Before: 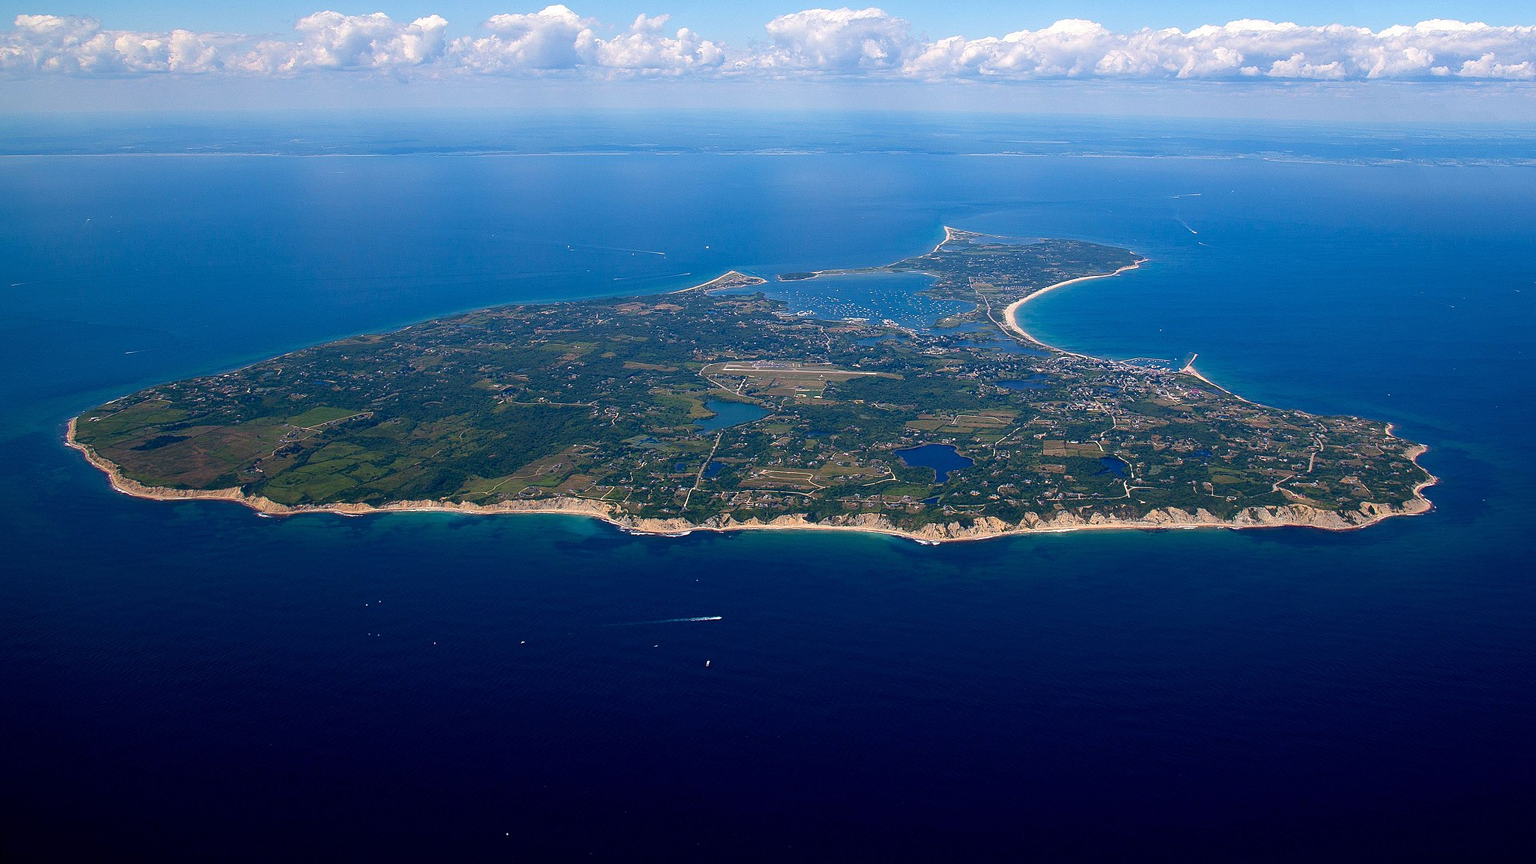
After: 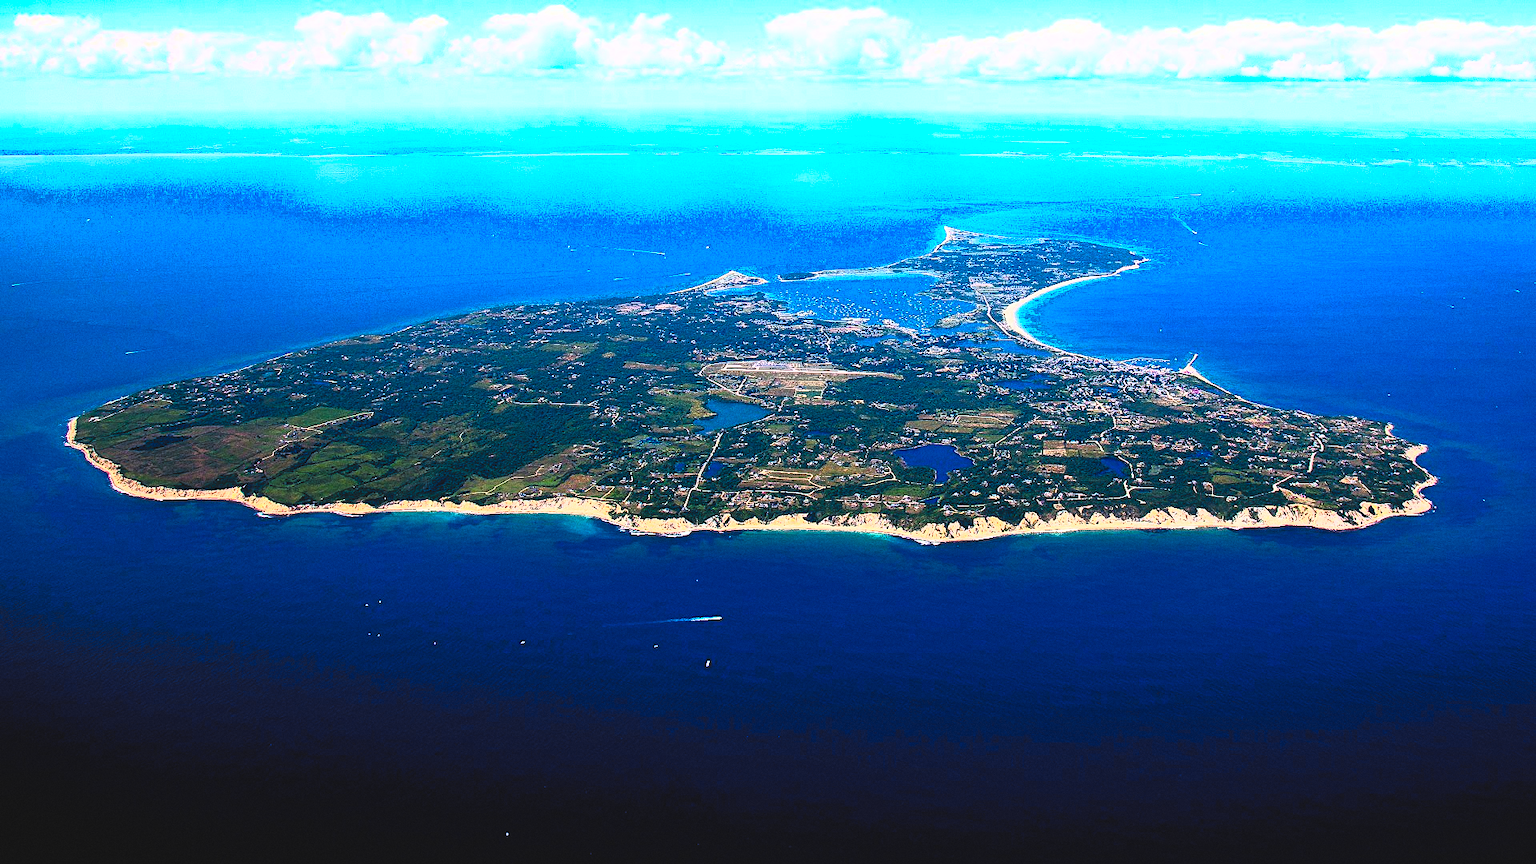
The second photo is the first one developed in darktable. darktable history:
filmic rgb: black relative exposure -5 EV, hardness 2.88, contrast 1.4, highlights saturation mix -30%
shadows and highlights: soften with gaussian
grain: coarseness 0.09 ISO
contrast brightness saturation: contrast 1, brightness 1, saturation 1
fill light: exposure -0.73 EV, center 0.69, width 2.2
